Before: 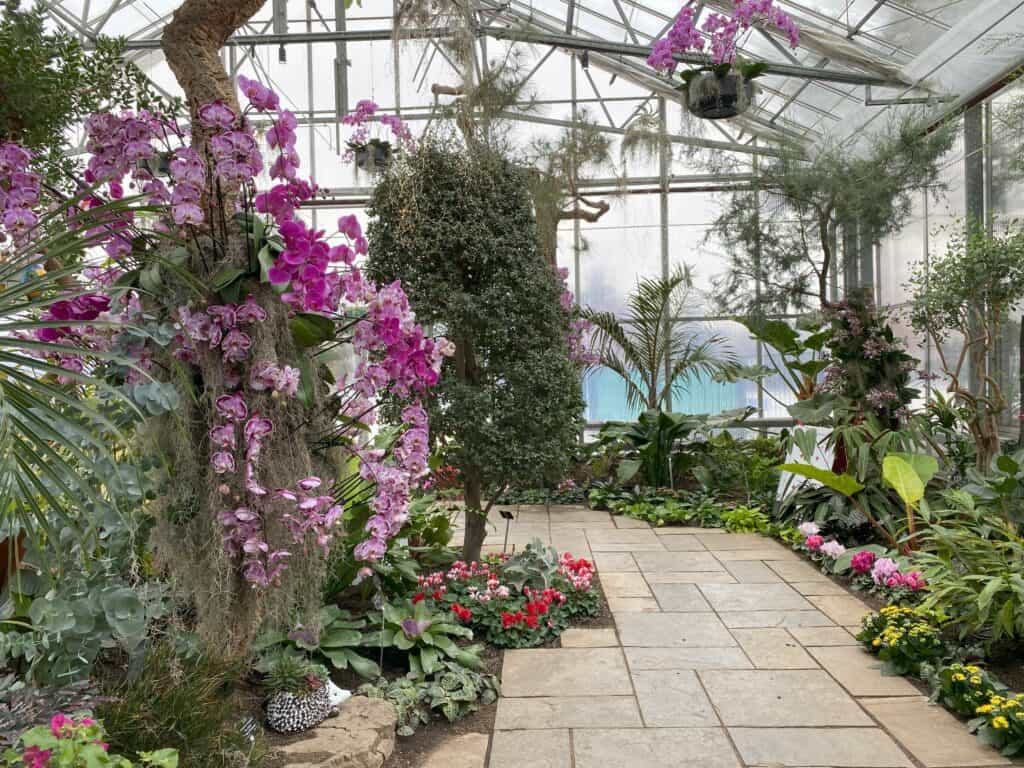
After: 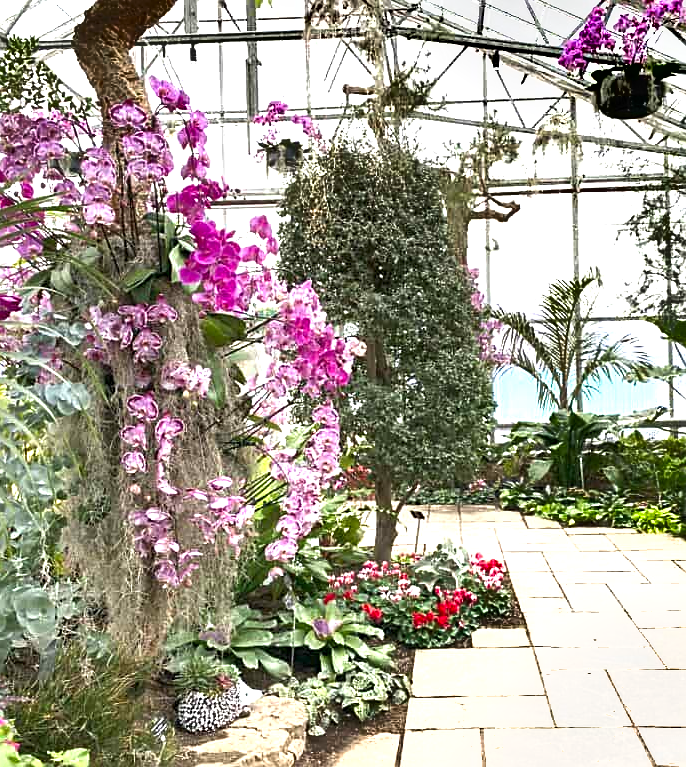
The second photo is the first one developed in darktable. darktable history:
shadows and highlights: soften with gaussian
crop and rotate: left 8.715%, right 24.202%
exposure: black level correction 0, exposure 1.446 EV, compensate highlight preservation false
sharpen: on, module defaults
